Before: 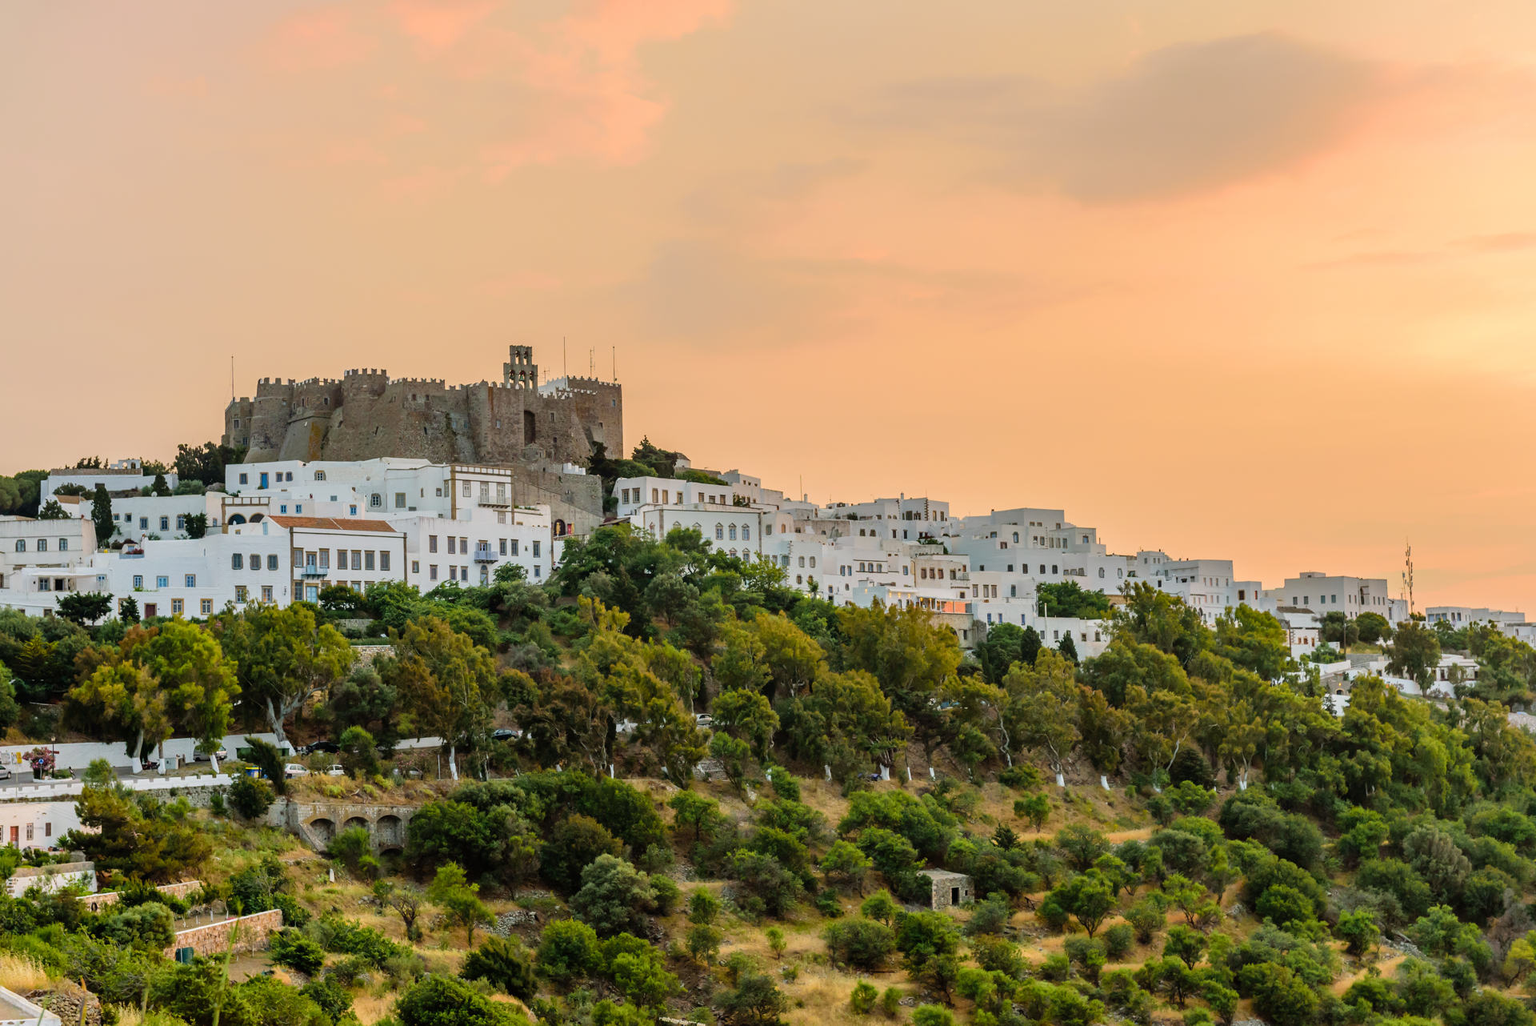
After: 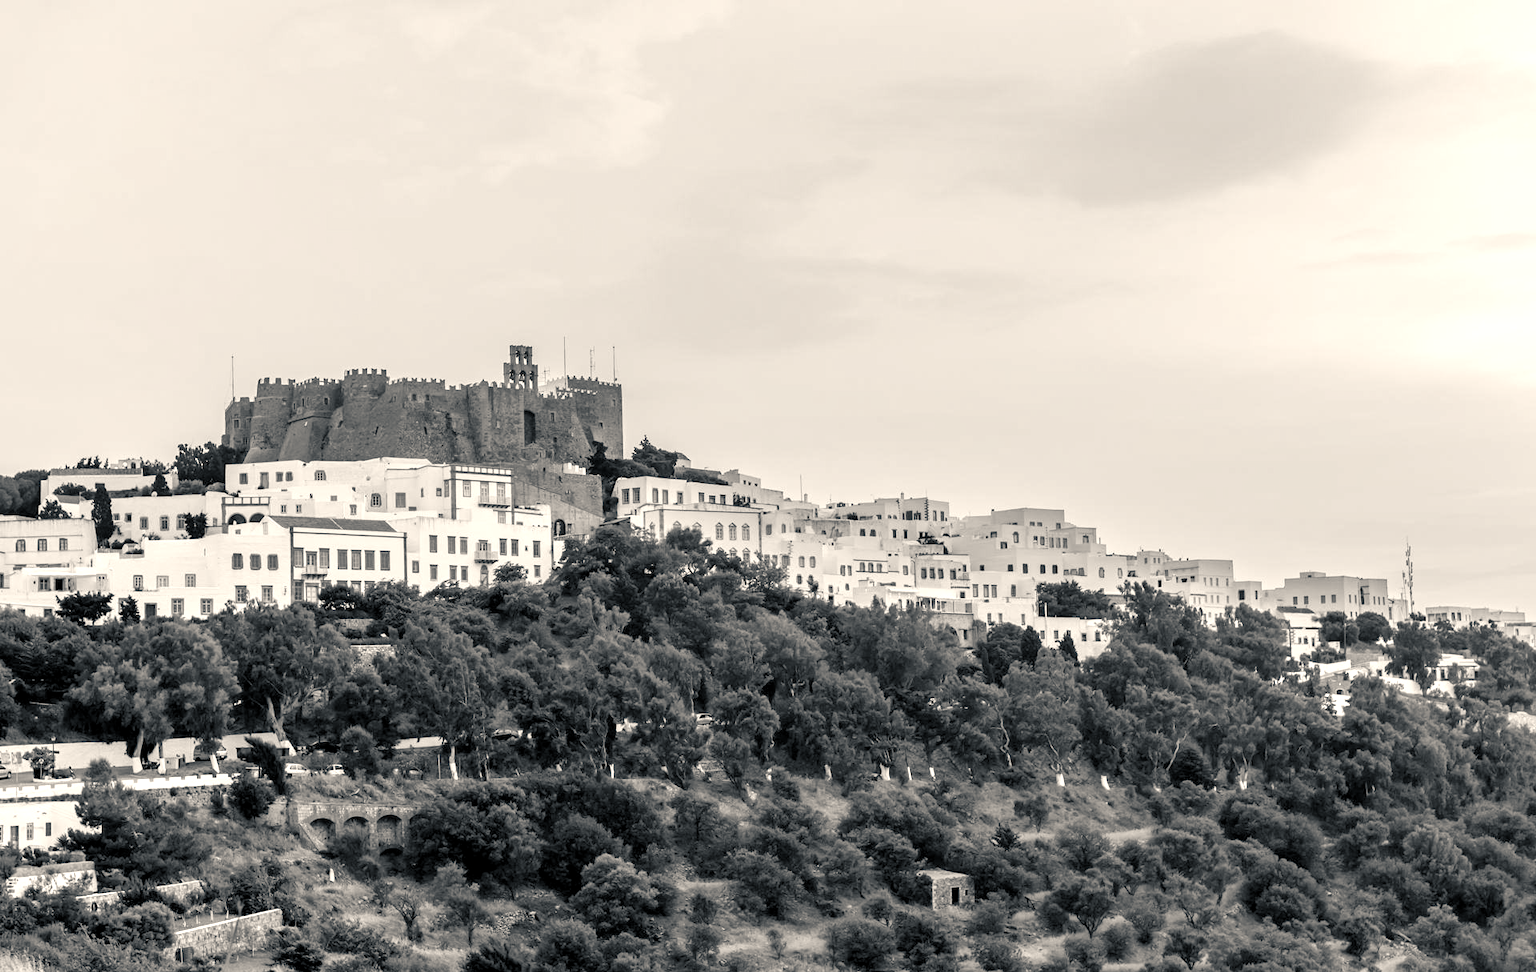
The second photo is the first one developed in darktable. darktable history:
color balance rgb: shadows lift › chroma 3%, shadows lift › hue 240.84°, highlights gain › chroma 3%, highlights gain › hue 73.2°, global offset › luminance -0.5%, perceptual saturation grading › global saturation 20%, perceptual saturation grading › highlights -25%, perceptual saturation grading › shadows 50%, global vibrance 25.26%
color calibration: output gray [0.246, 0.254, 0.501, 0], gray › normalize channels true, illuminant same as pipeline (D50), adaptation XYZ, x 0.346, y 0.359, gamut compression 0
exposure: exposure 1 EV, compensate highlight preservation false
crop and rotate: top 0%, bottom 5.097%
